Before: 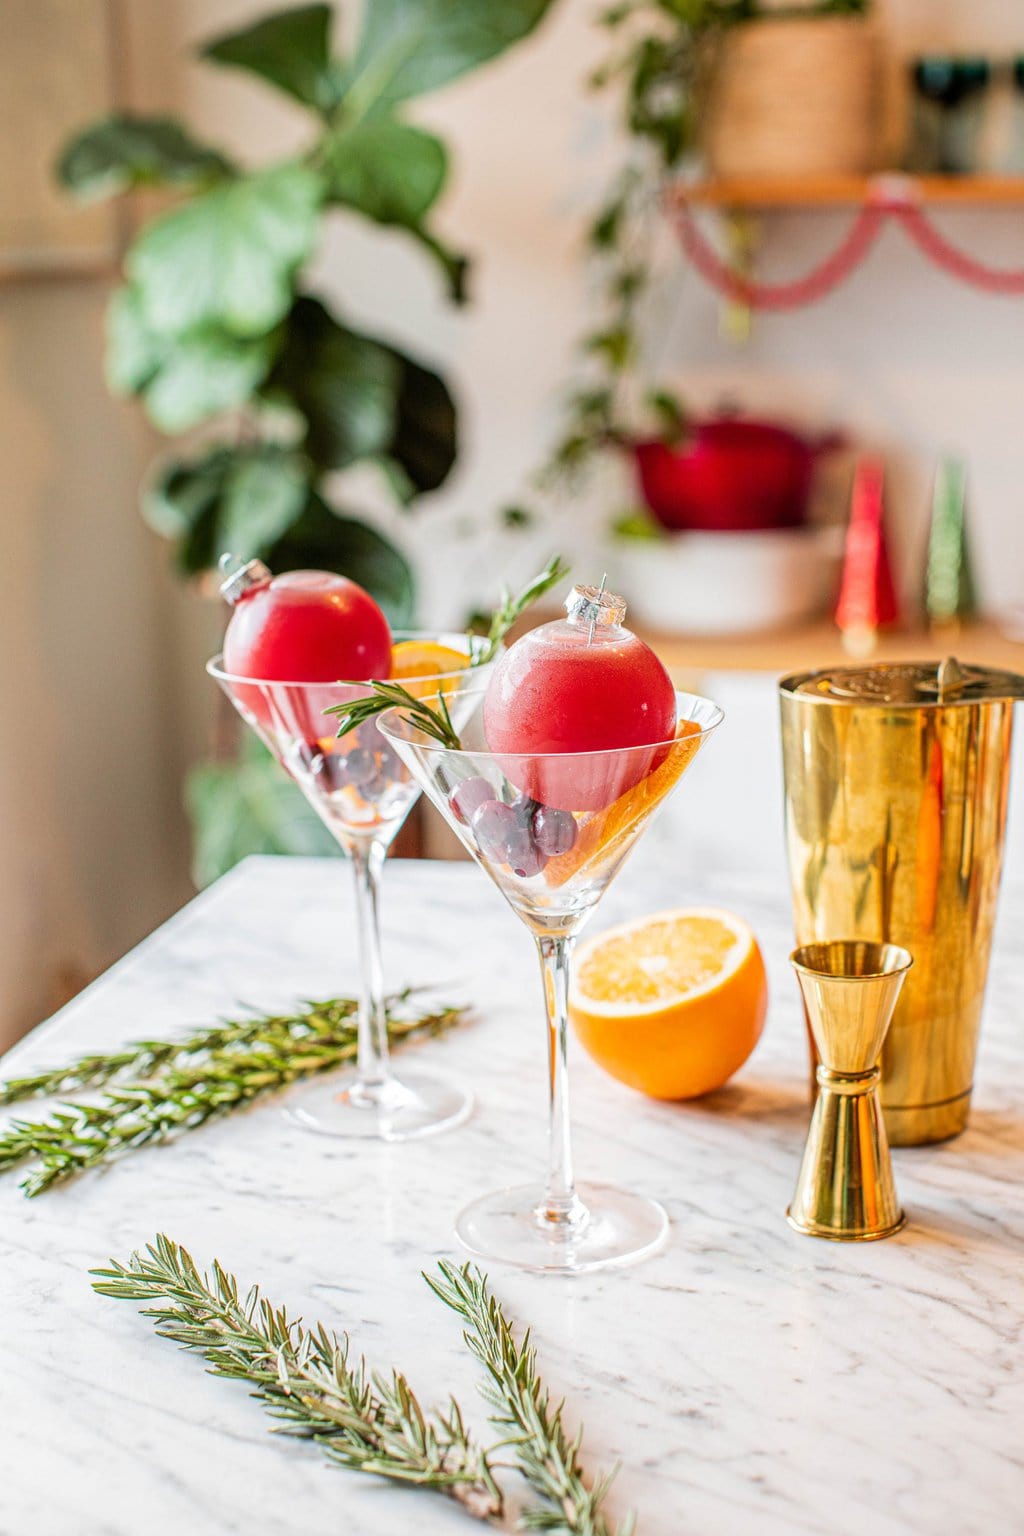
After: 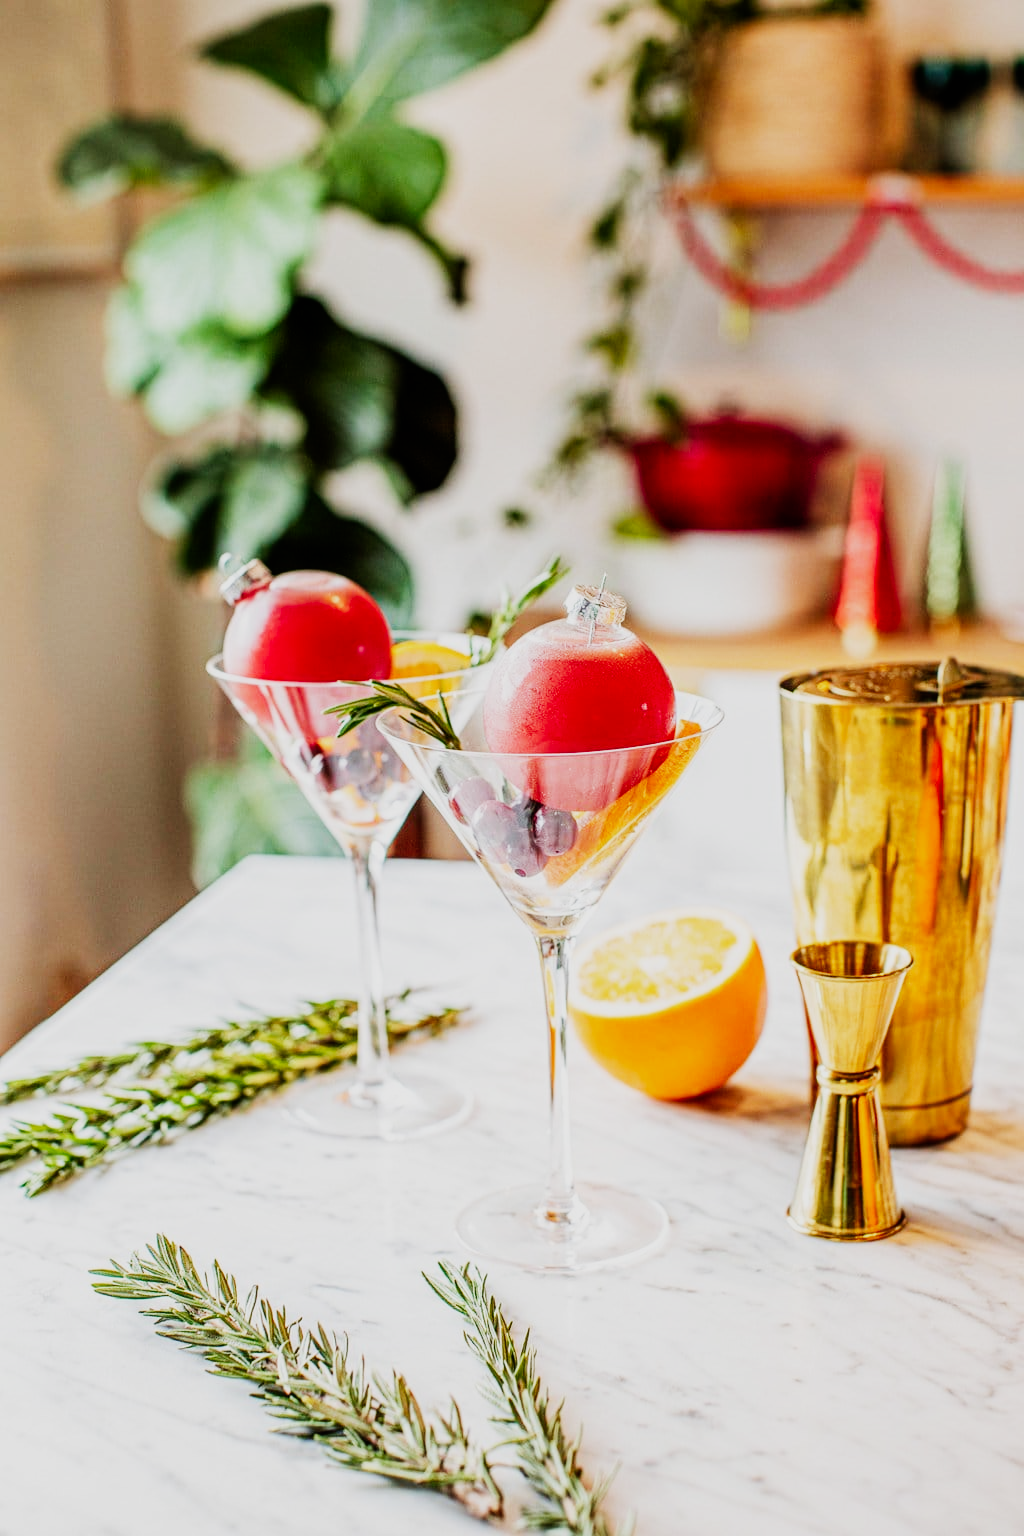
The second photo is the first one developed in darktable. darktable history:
sigmoid: contrast 1.81, skew -0.21, preserve hue 0%, red attenuation 0.1, red rotation 0.035, green attenuation 0.1, green rotation -0.017, blue attenuation 0.15, blue rotation -0.052, base primaries Rec2020
tone equalizer: on, module defaults
